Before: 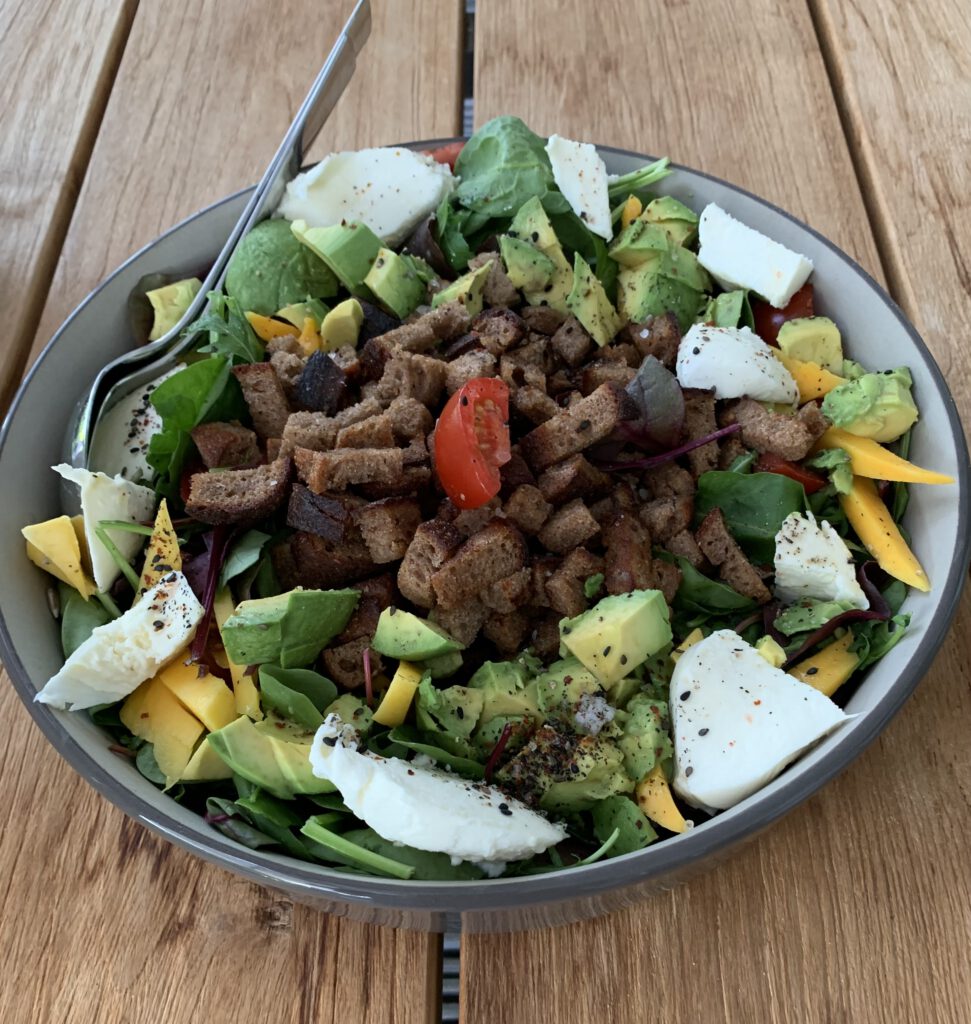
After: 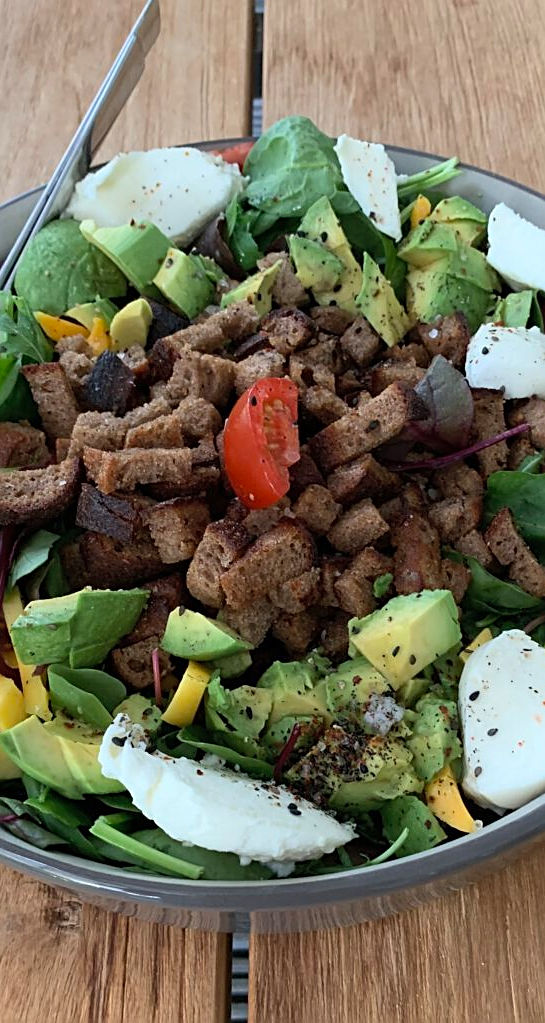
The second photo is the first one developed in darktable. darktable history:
crop: left 21.758%, right 22.07%, bottom 0.009%
sharpen: on, module defaults
contrast brightness saturation: contrast 0.046, brightness 0.064, saturation 0.006
